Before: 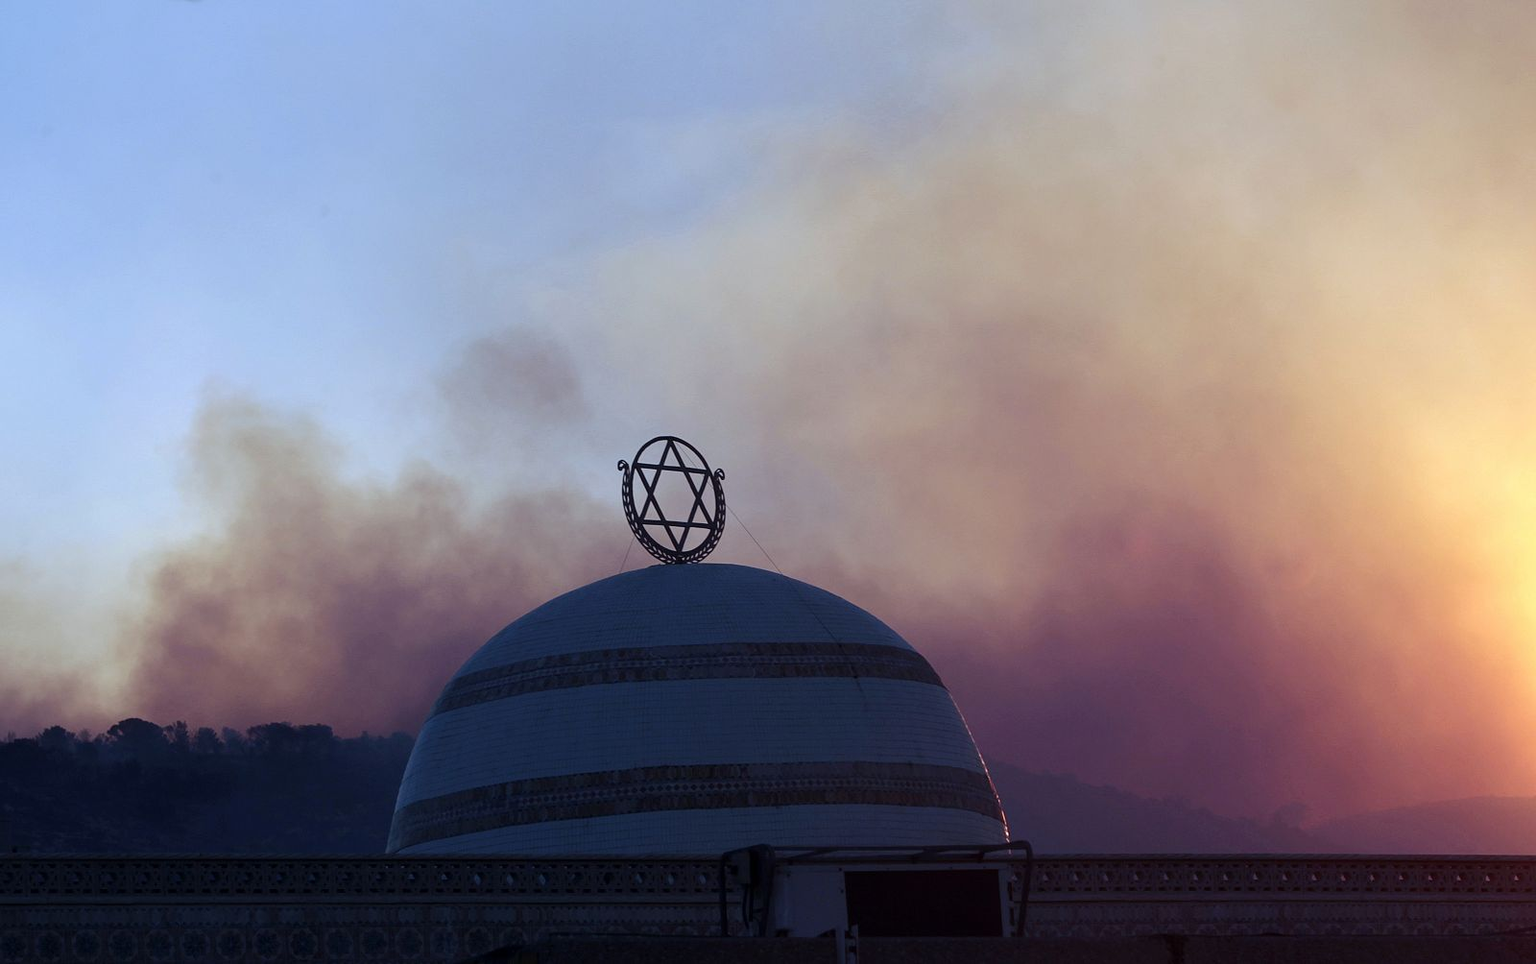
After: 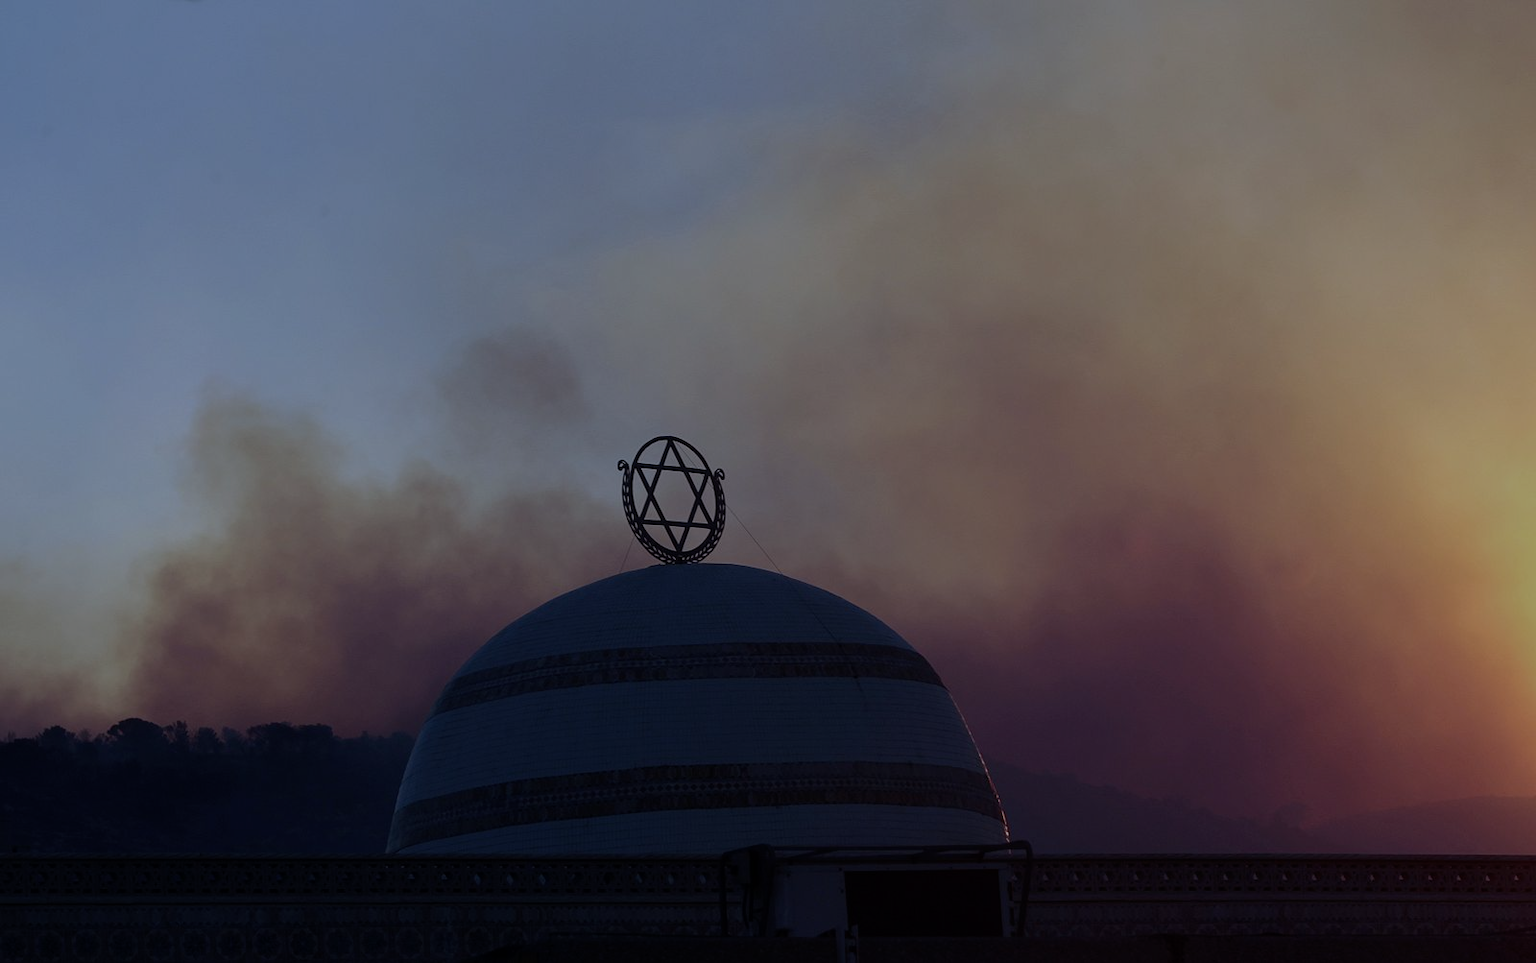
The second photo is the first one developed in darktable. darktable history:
exposure: exposure -1.503 EV, compensate highlight preservation false
